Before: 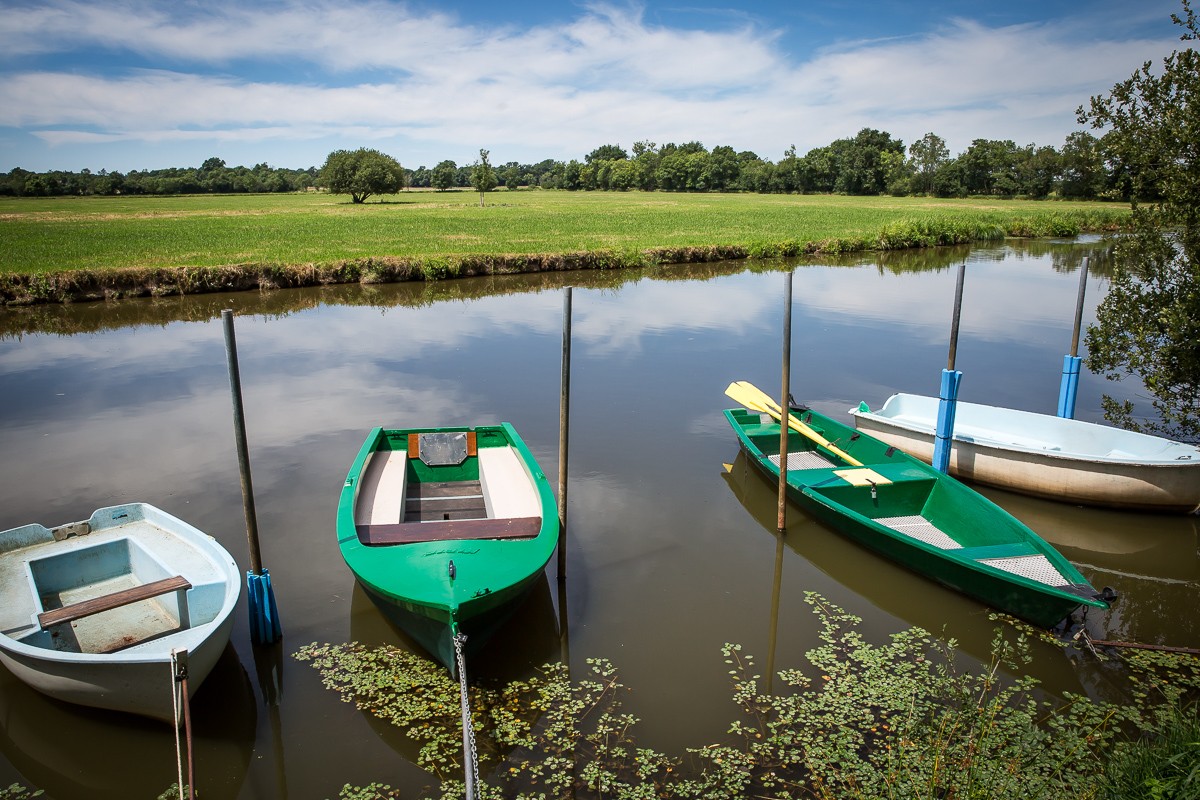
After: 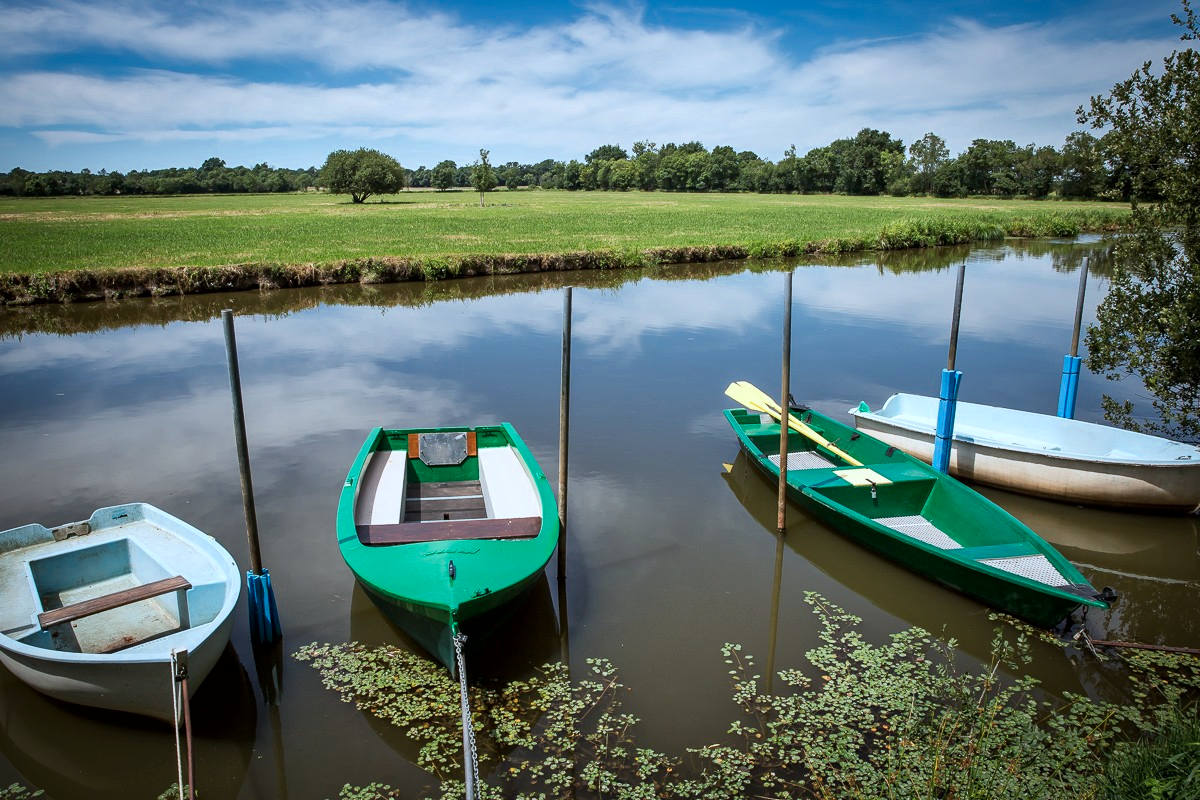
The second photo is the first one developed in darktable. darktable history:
color zones: curves: ch0 [(0, 0.5) (0.143, 0.5) (0.286, 0.5) (0.429, 0.5) (0.62, 0.489) (0.714, 0.445) (0.844, 0.496) (1, 0.5)]; ch1 [(0, 0.5) (0.143, 0.5) (0.286, 0.5) (0.429, 0.5) (0.571, 0.5) (0.714, 0.523) (0.857, 0.5) (1, 0.5)]
color correction: highlights a* -4.18, highlights b* -10.81
local contrast: mode bilateral grid, contrast 20, coarseness 50, detail 120%, midtone range 0.2
